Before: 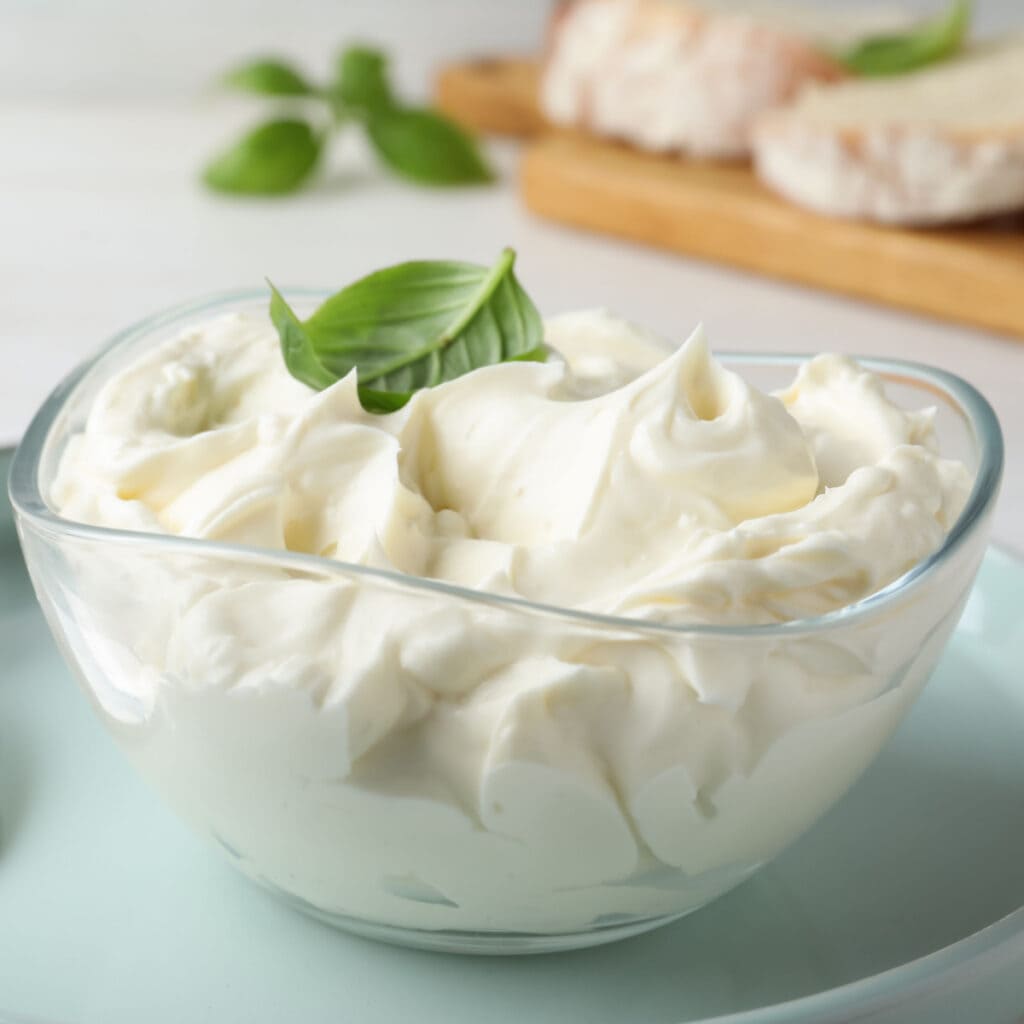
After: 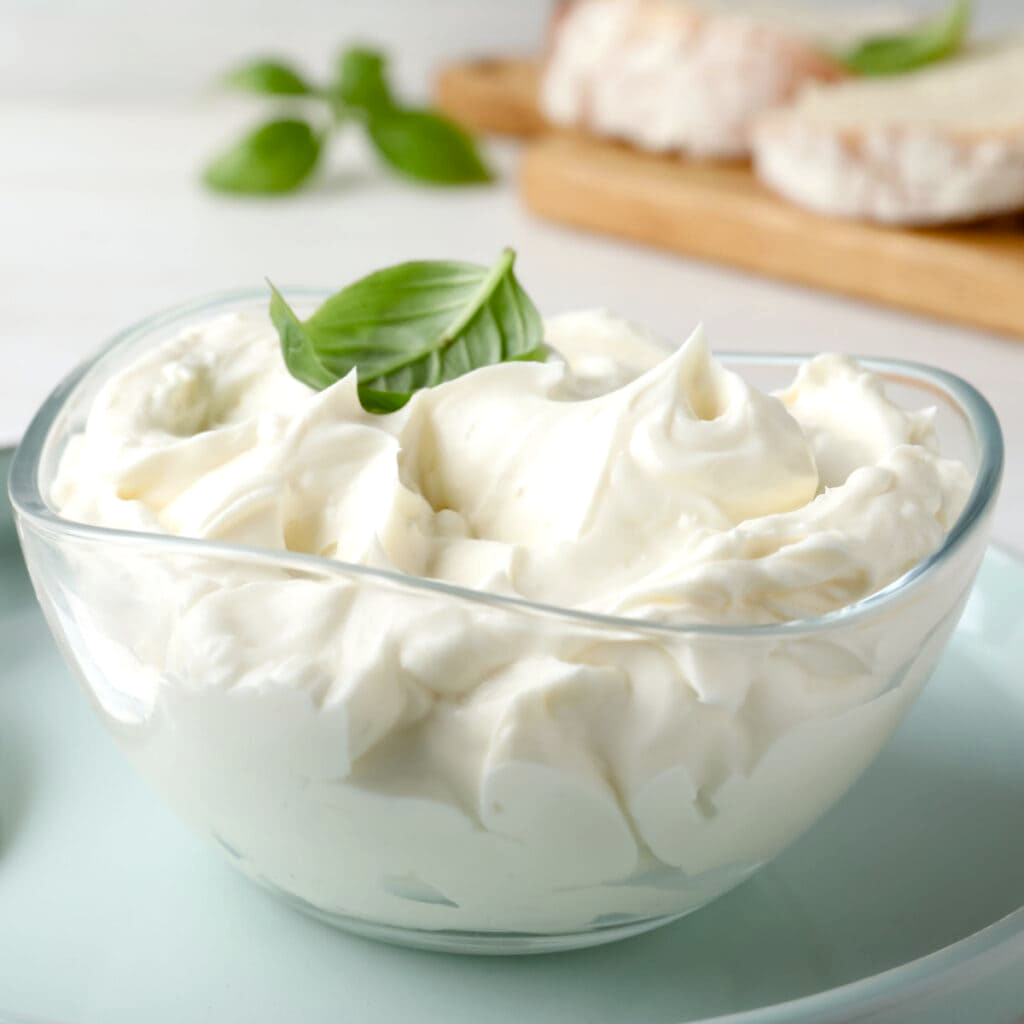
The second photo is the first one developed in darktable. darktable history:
exposure: exposure 0.162 EV, compensate highlight preservation false
color balance rgb: global offset › luminance -0.489%, perceptual saturation grading › global saturation 20%, perceptual saturation grading › highlights -50.127%, perceptual saturation grading › shadows 30.102%, global vibrance 14.311%
